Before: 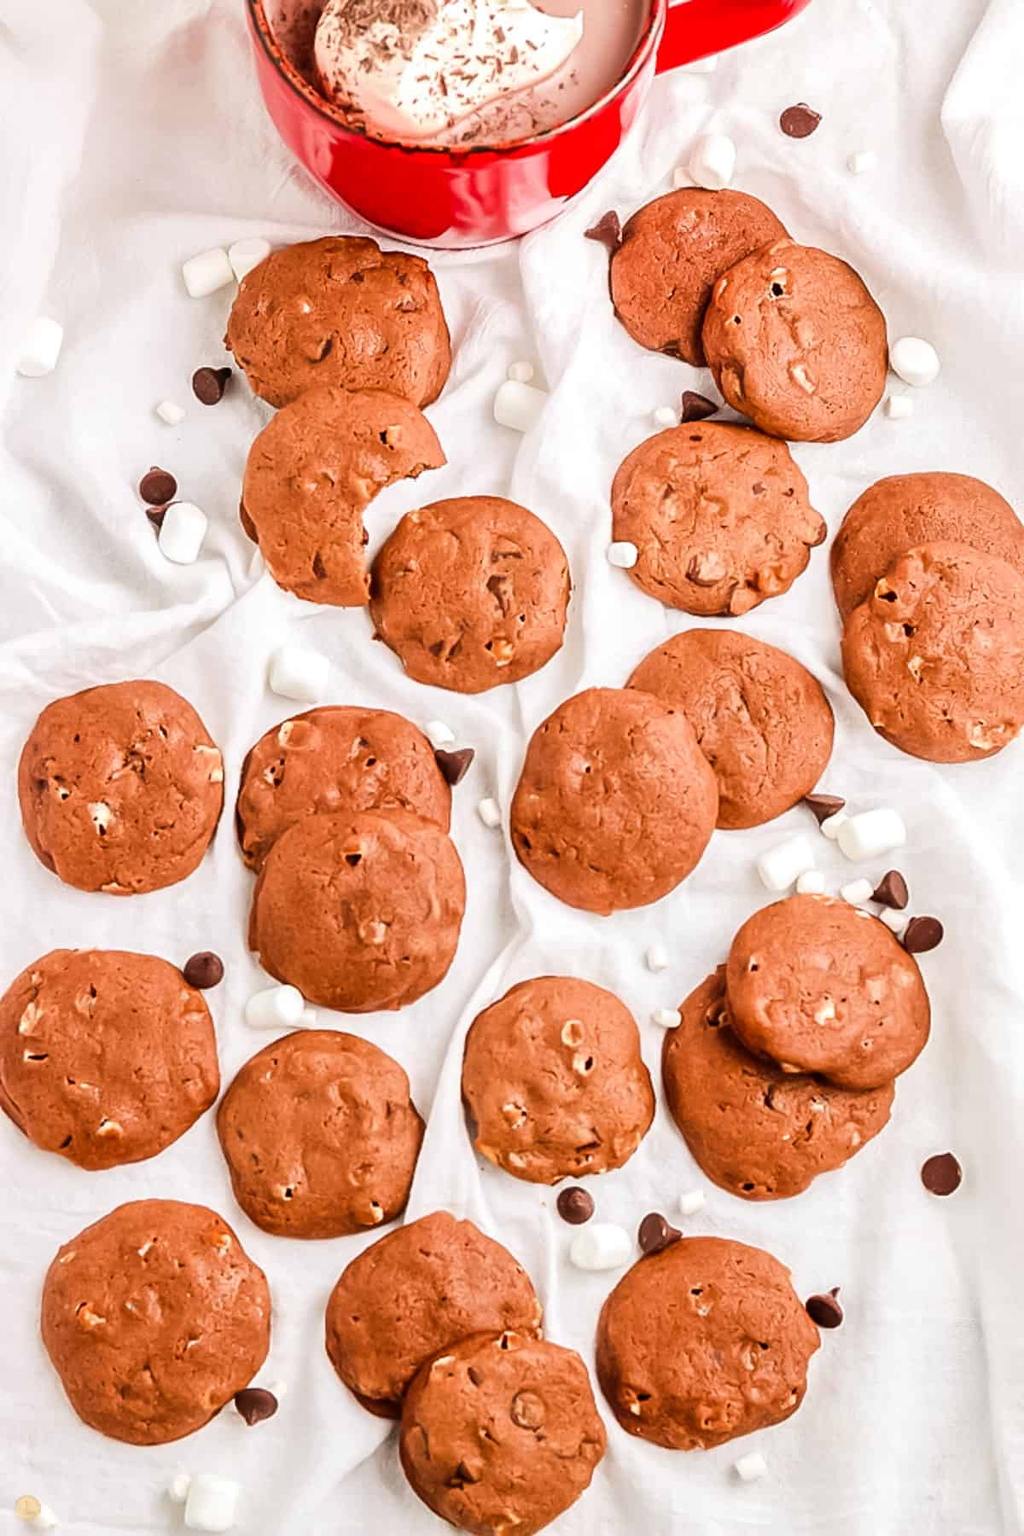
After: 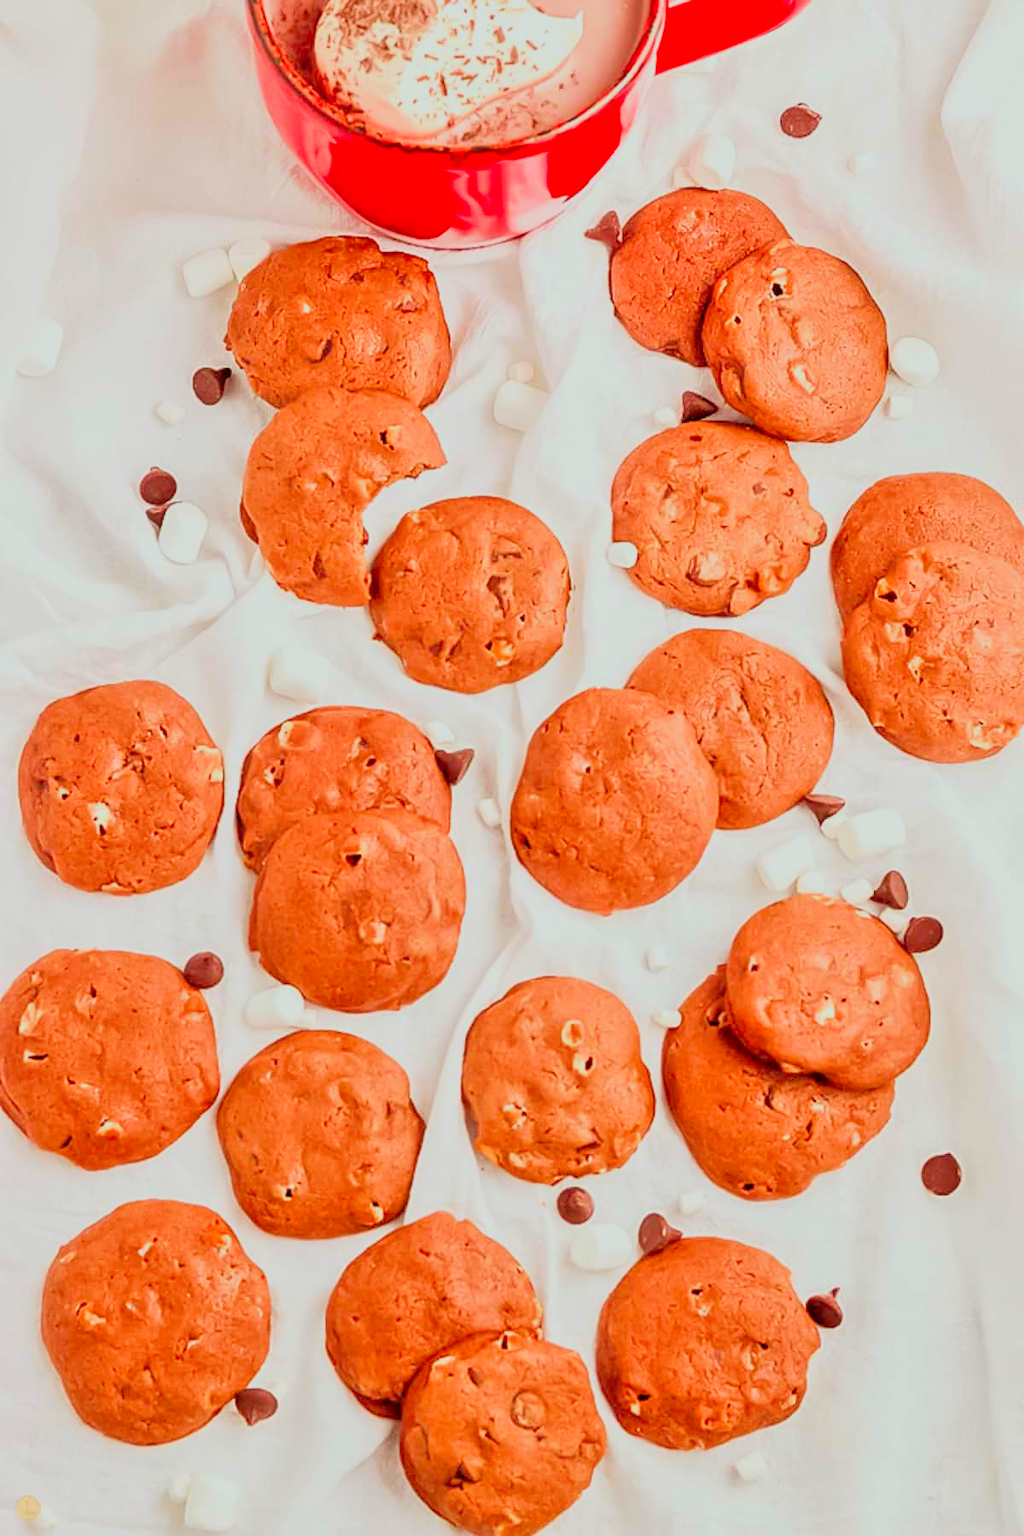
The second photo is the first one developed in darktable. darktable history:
filmic rgb: black relative exposure -7.65 EV, white relative exposure 4.56 EV, hardness 3.61, color science v6 (2022)
tone equalizer: -7 EV 0.146 EV, -6 EV 0.619 EV, -5 EV 1.18 EV, -4 EV 1.32 EV, -3 EV 1.18 EV, -2 EV 0.6 EV, -1 EV 0.146 EV, mask exposure compensation -0.494 EV
exposure: compensate exposure bias true, compensate highlight preservation false
color correction: highlights a* -7.12, highlights b* -0.145, shadows a* 20.2, shadows b* 11.23
contrast brightness saturation: brightness 0.088, saturation 0.194
